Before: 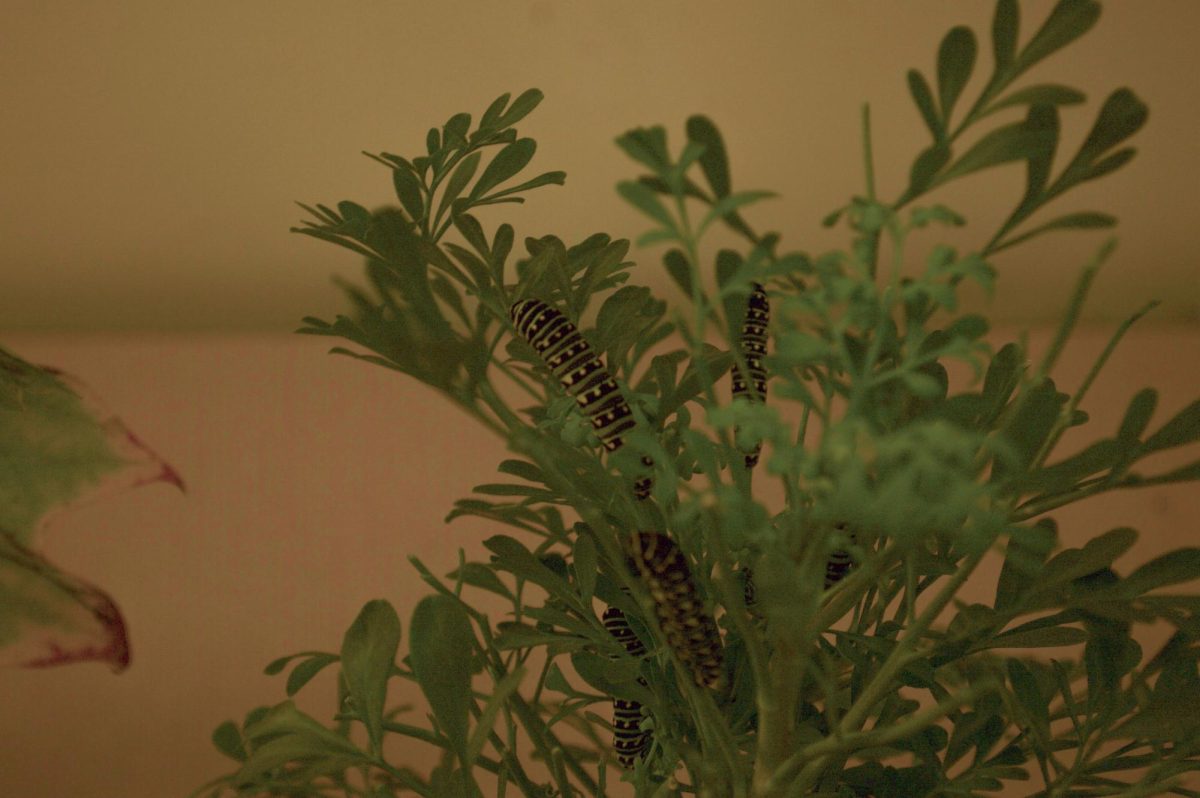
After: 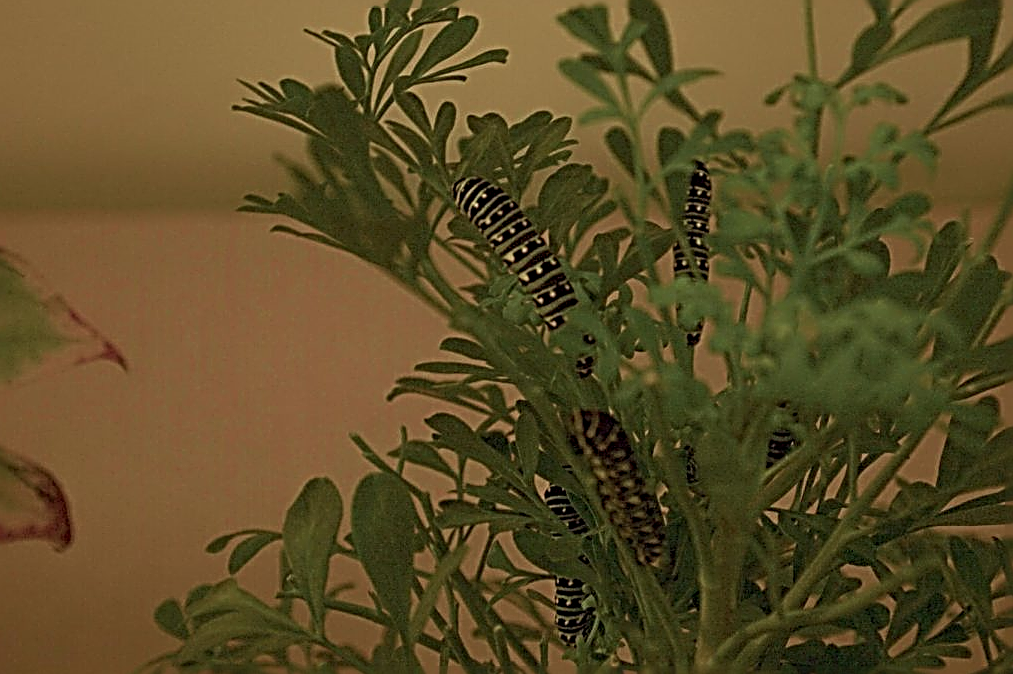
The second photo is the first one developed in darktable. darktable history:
sharpen: radius 3.158, amount 1.731
crop and rotate: left 4.842%, top 15.51%, right 10.668%
